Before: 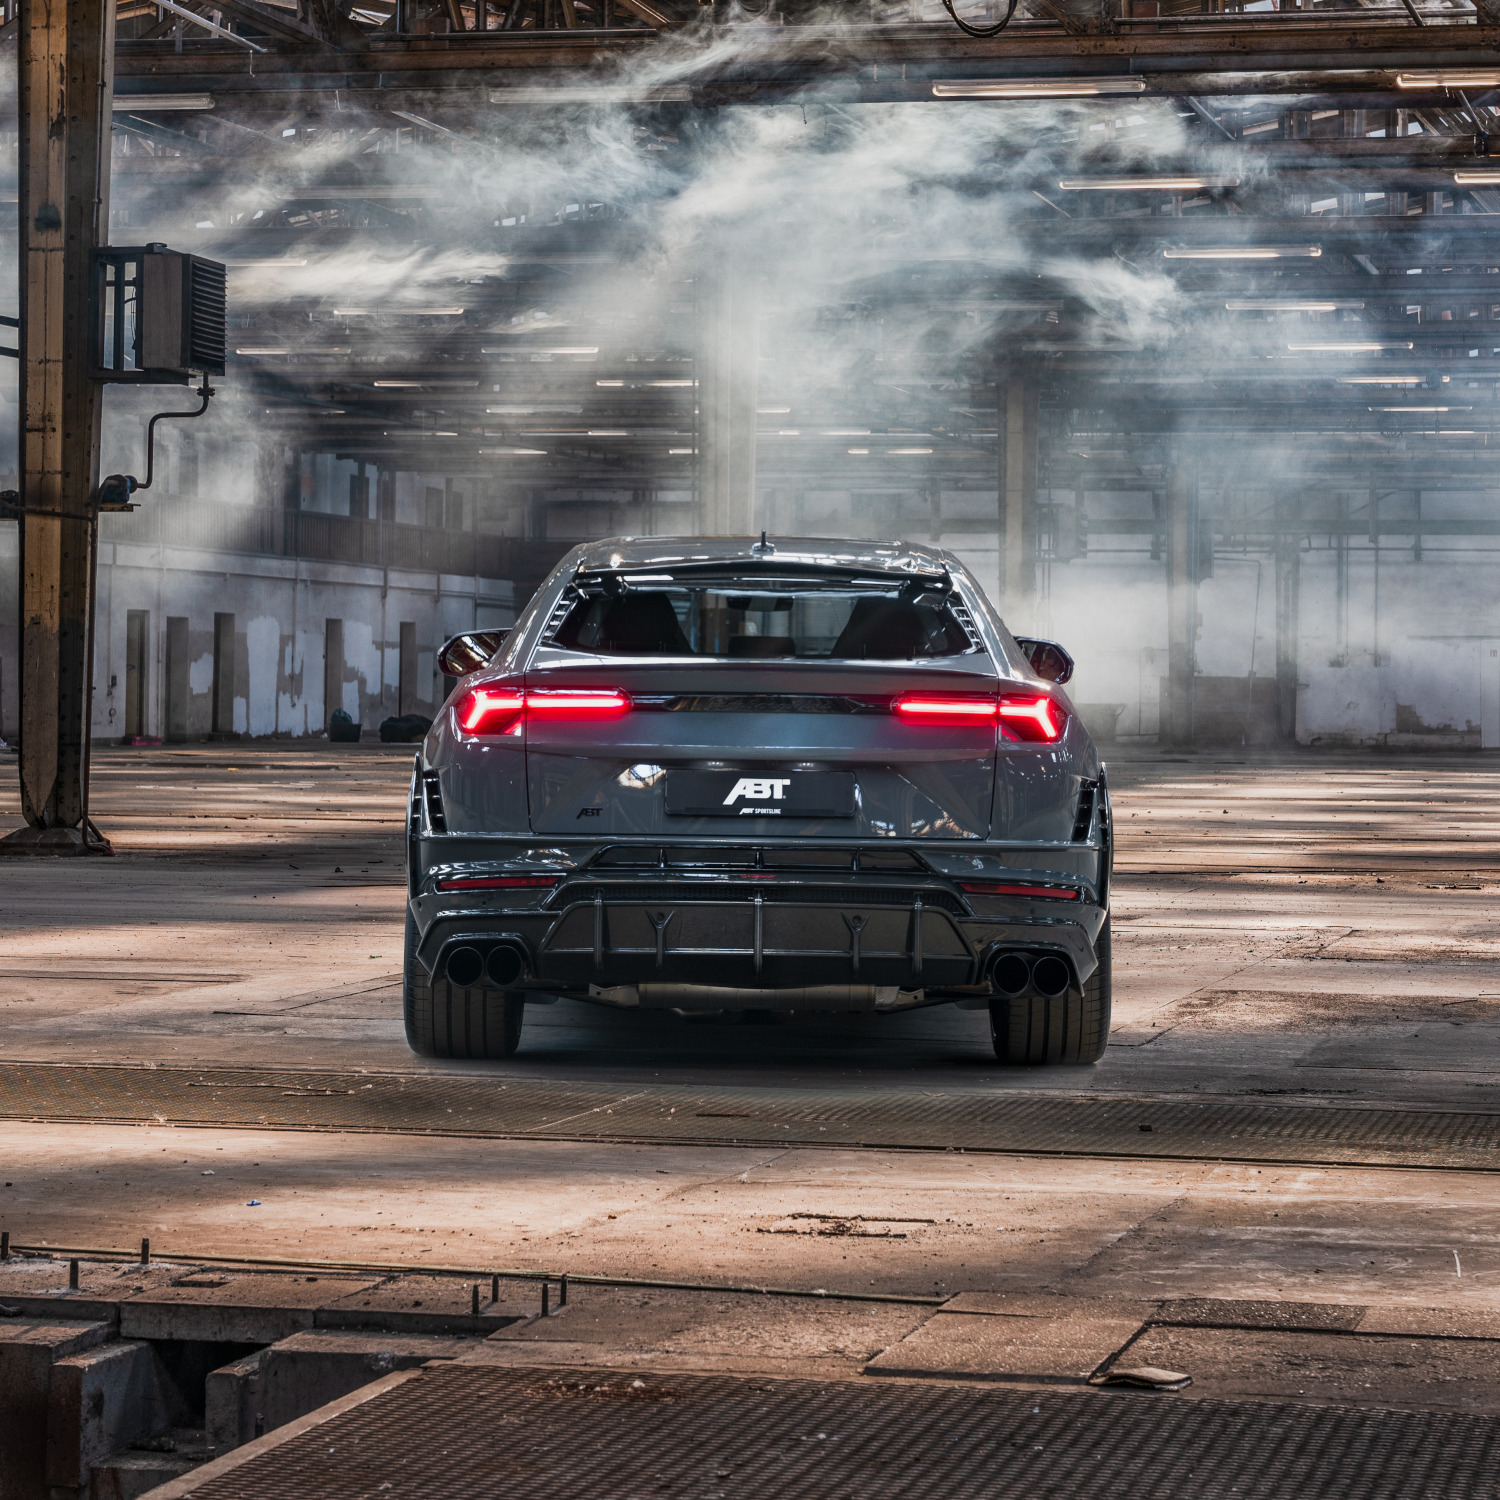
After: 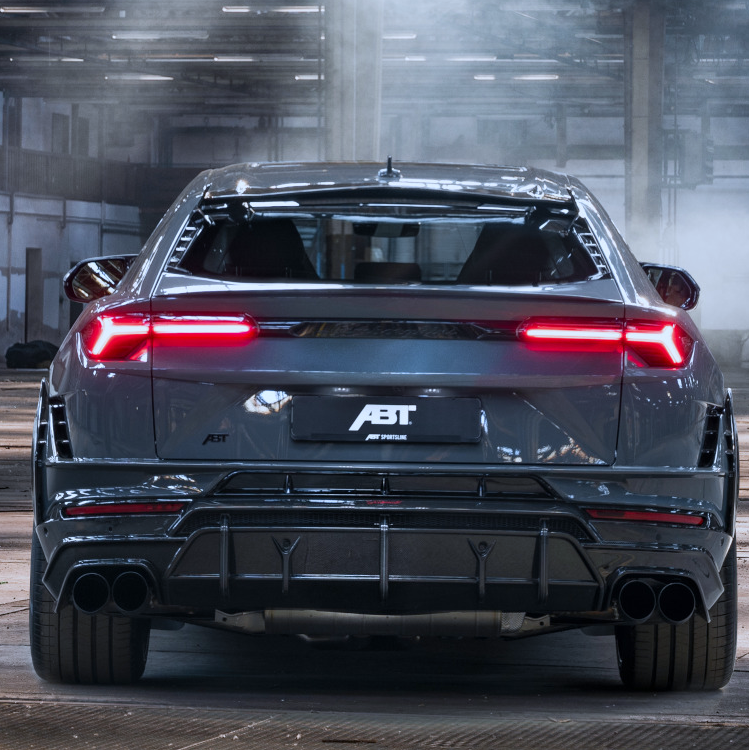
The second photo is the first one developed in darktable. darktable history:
white balance: red 0.931, blue 1.11
crop: left 25%, top 25%, right 25%, bottom 25%
exposure: compensate highlight preservation false
